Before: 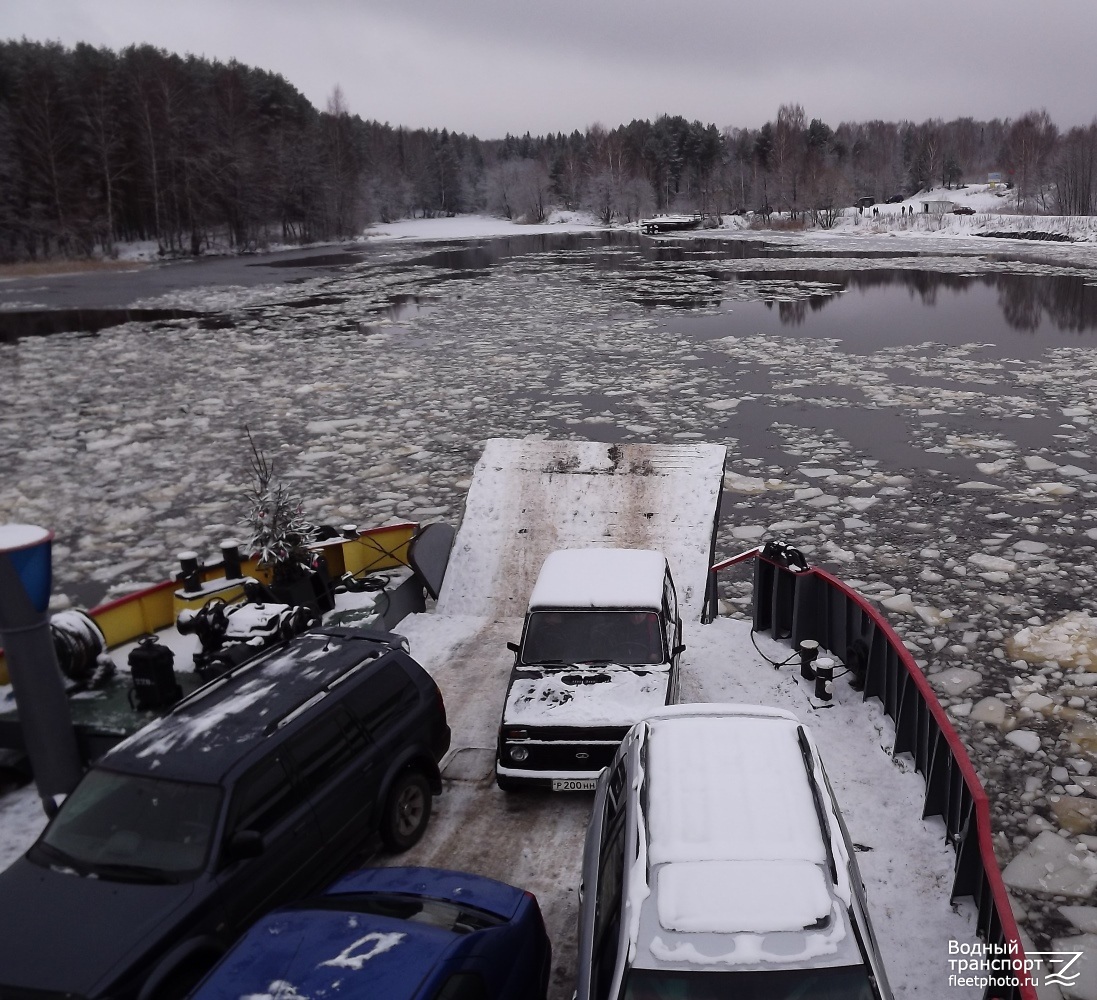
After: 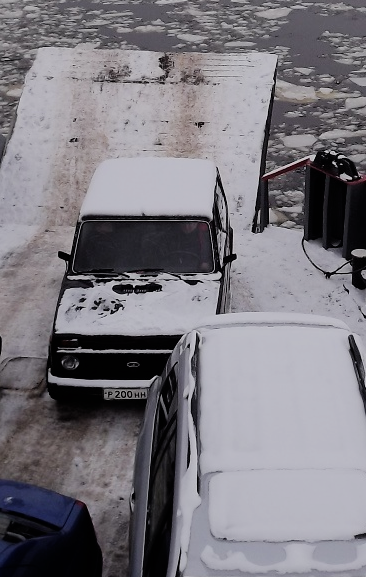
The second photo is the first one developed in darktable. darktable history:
crop: left 41.001%, top 39.132%, right 25.568%, bottom 3.16%
filmic rgb: black relative exposure -7.65 EV, white relative exposure 4.56 EV, hardness 3.61
